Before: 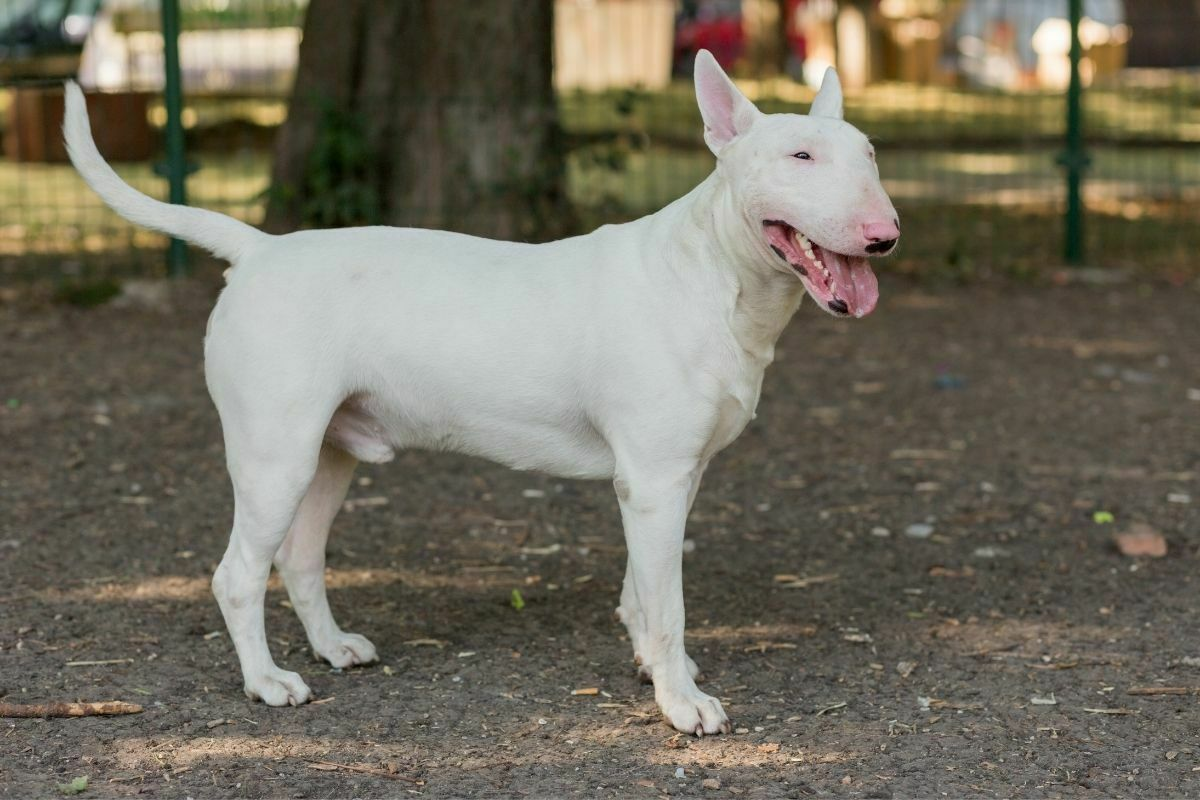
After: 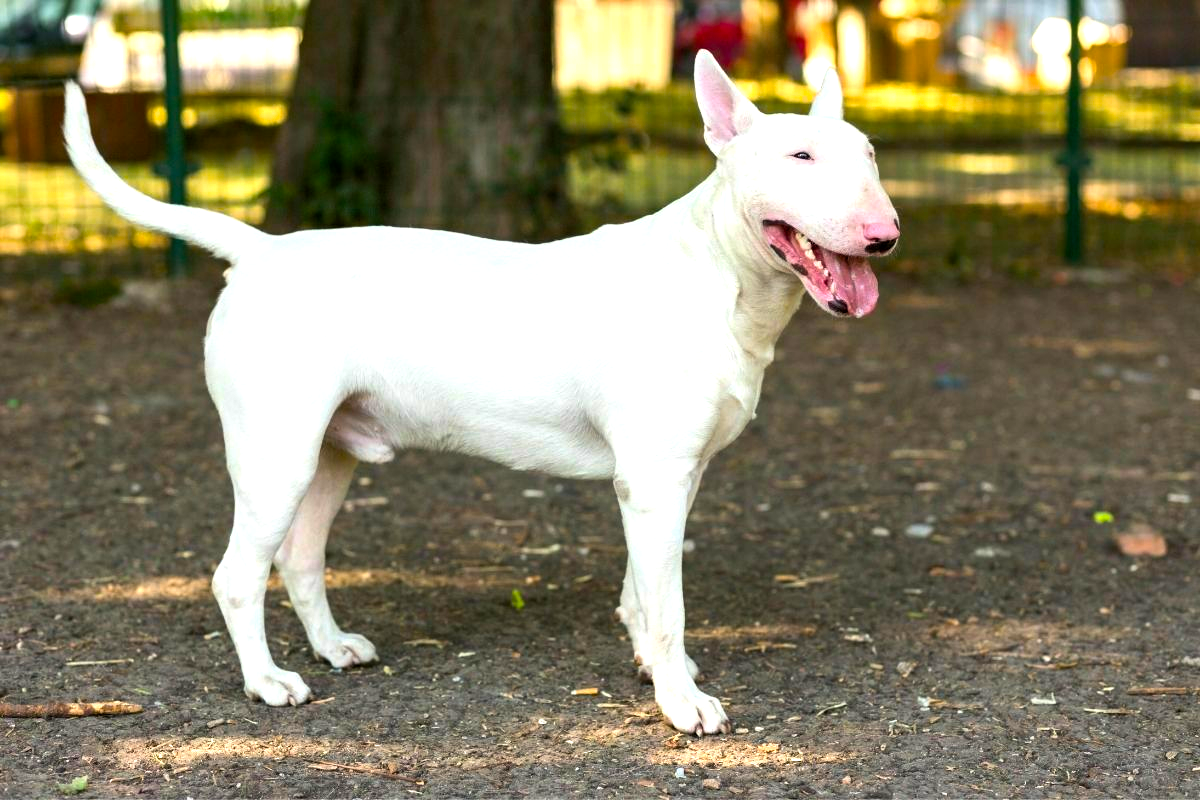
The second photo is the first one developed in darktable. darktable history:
exposure: black level correction 0.001, exposure 0.499 EV, compensate highlight preservation false
color balance rgb: linear chroma grading › global chroma 10.629%, perceptual saturation grading › global saturation 31.097%, perceptual brilliance grading › global brilliance 14.888%, perceptual brilliance grading › shadows -35.542%, global vibrance 14.68%
